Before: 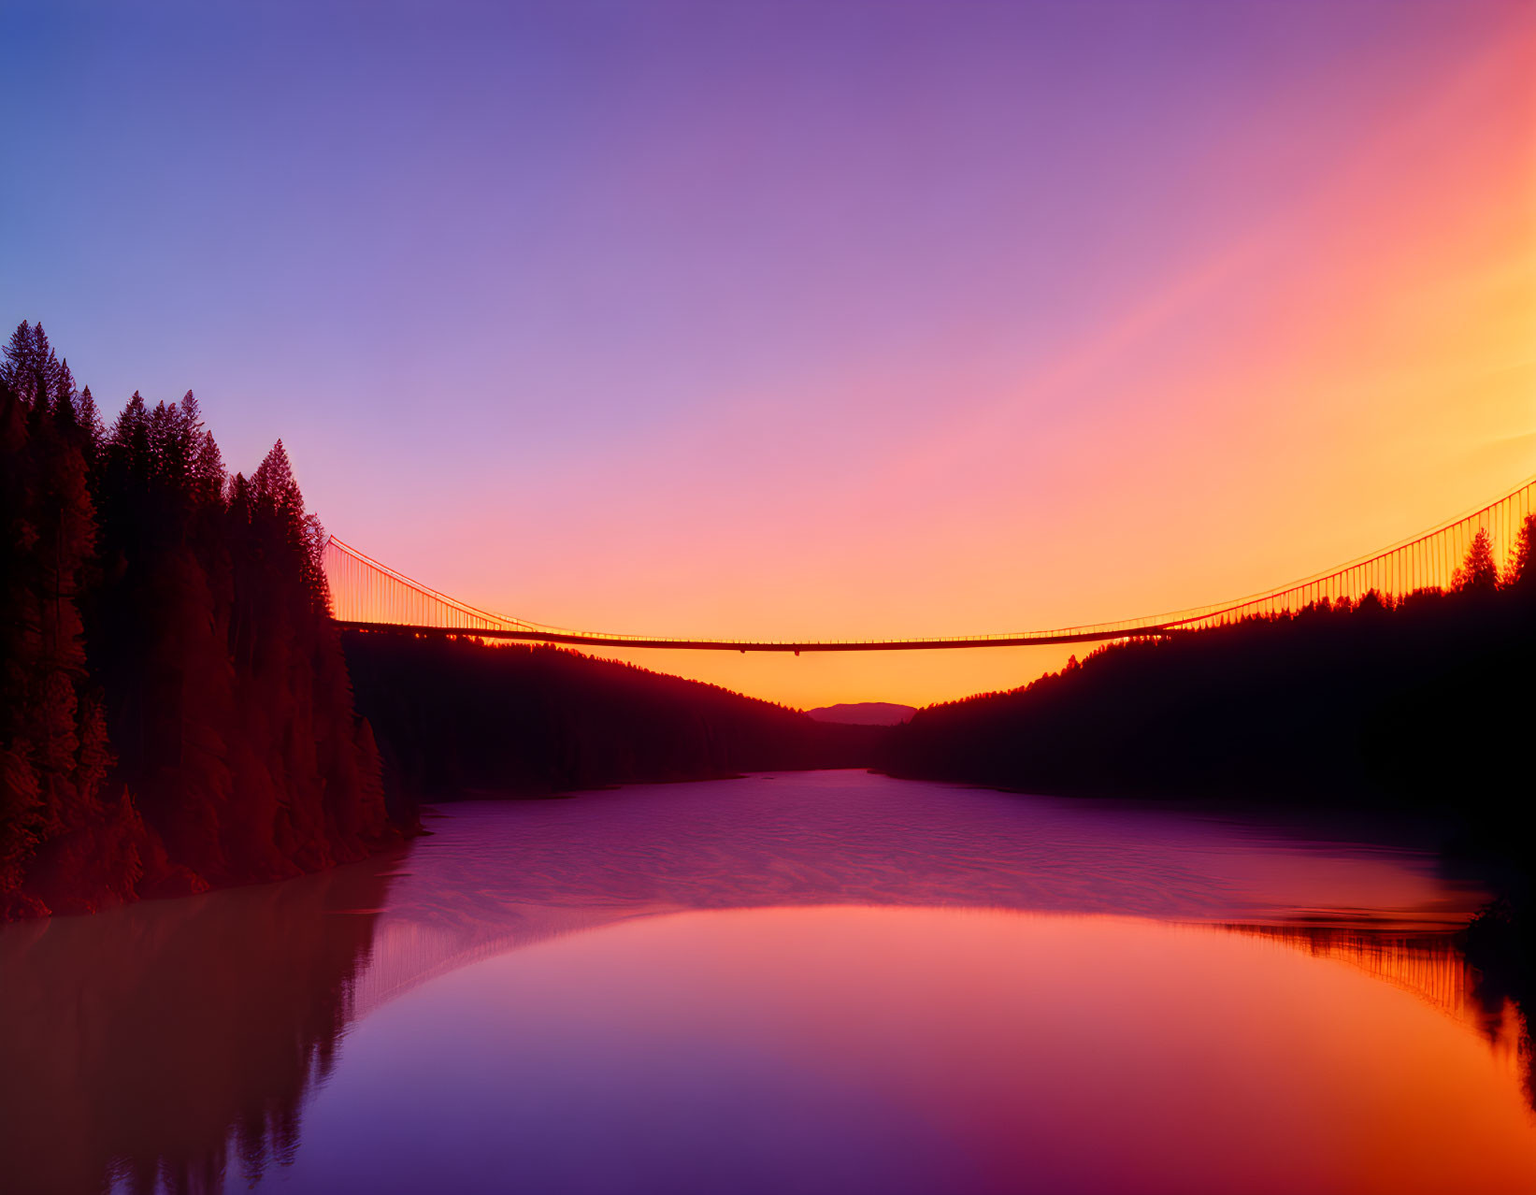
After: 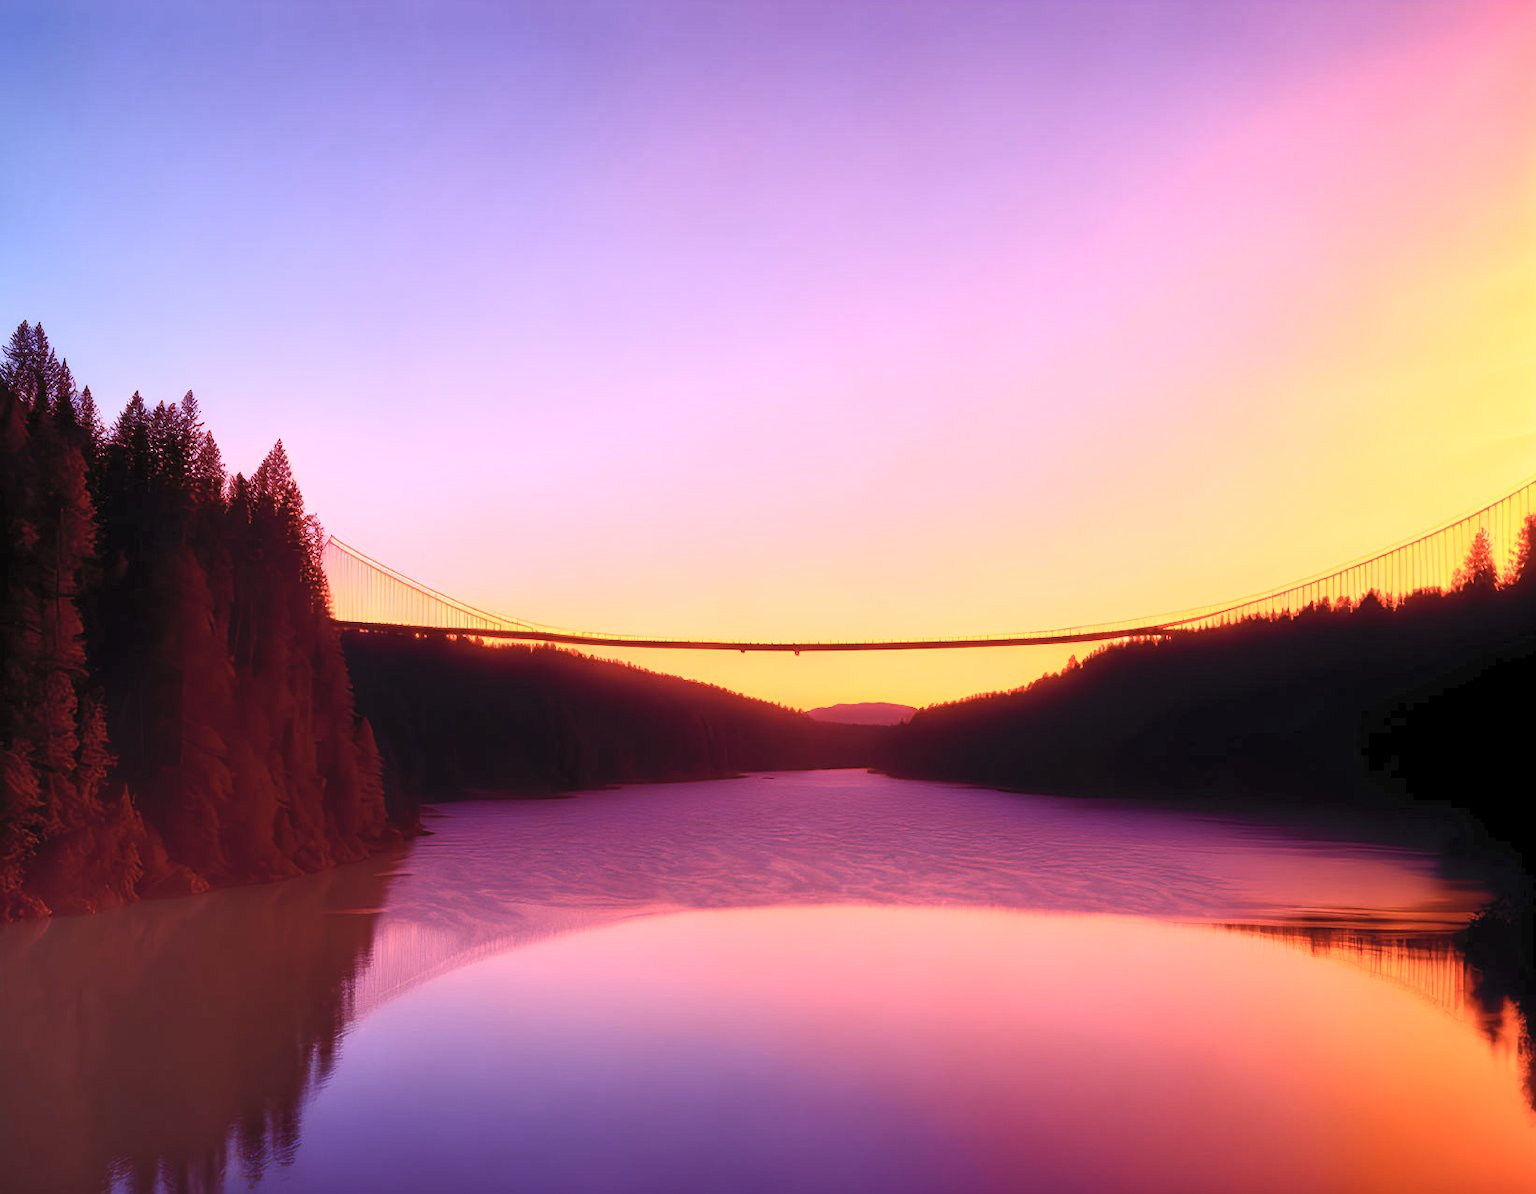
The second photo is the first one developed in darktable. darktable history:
contrast brightness saturation: contrast 0.371, brightness 0.514
